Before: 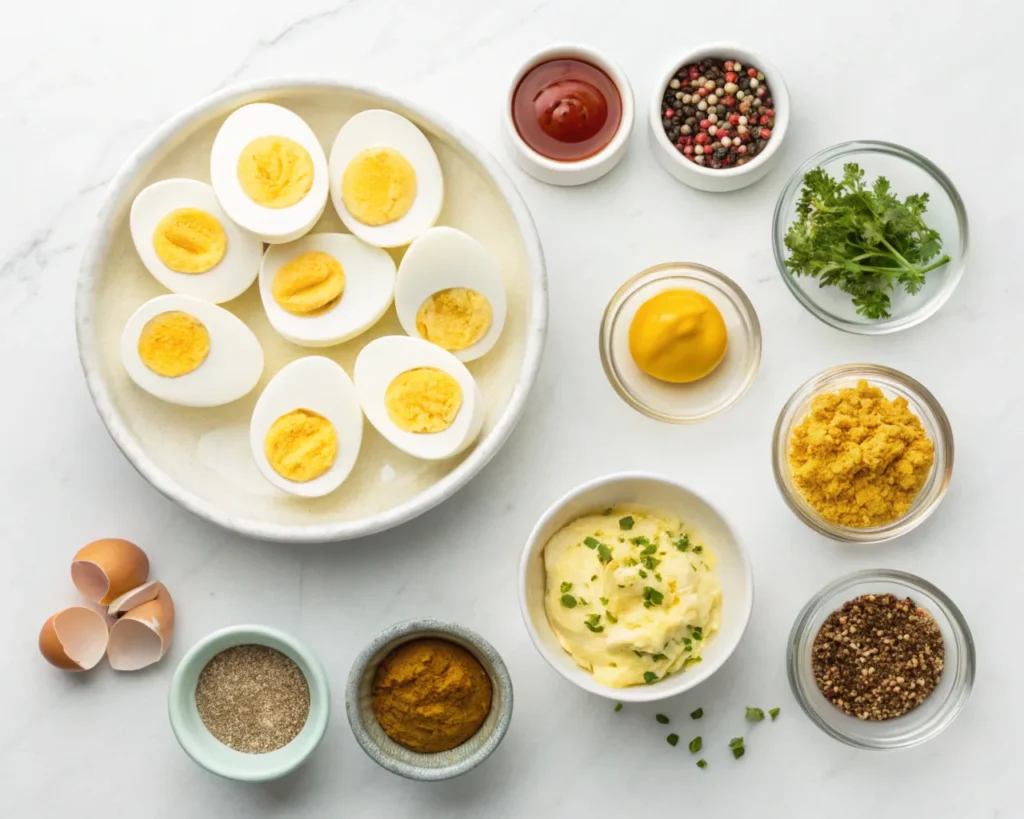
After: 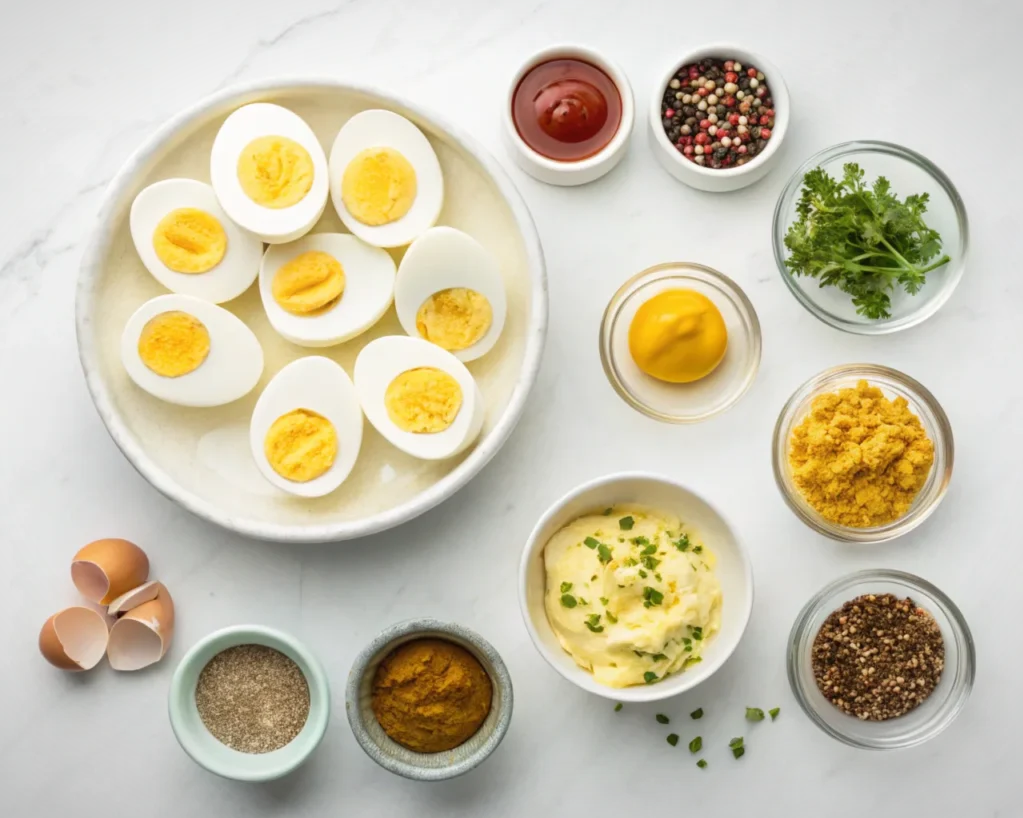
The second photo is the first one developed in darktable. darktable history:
tone equalizer: on, module defaults
vignetting: fall-off start 100%, brightness -0.282, width/height ratio 1.31
white balance: red 1, blue 1
